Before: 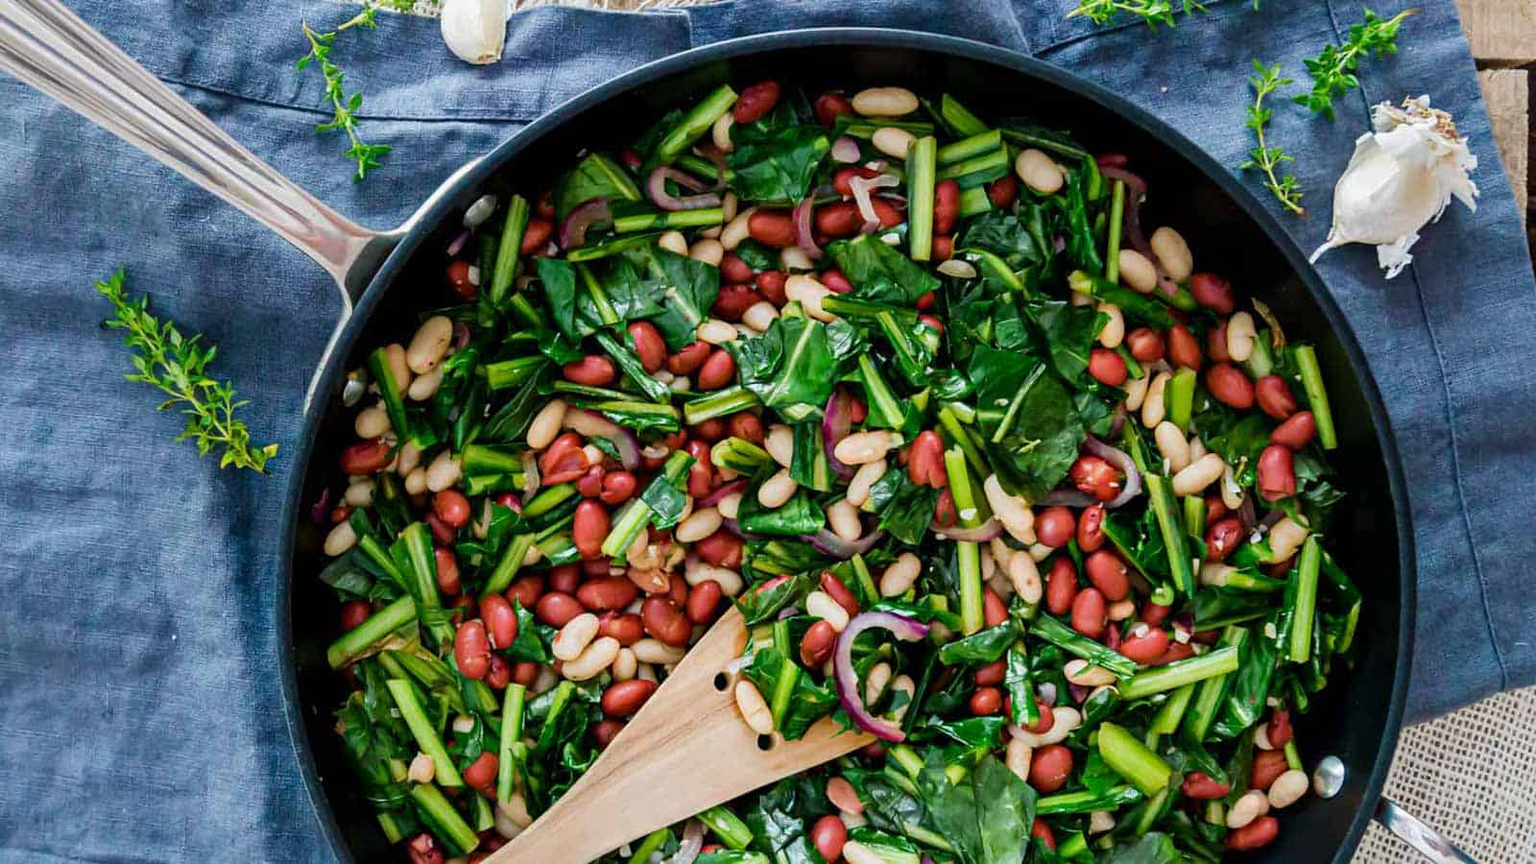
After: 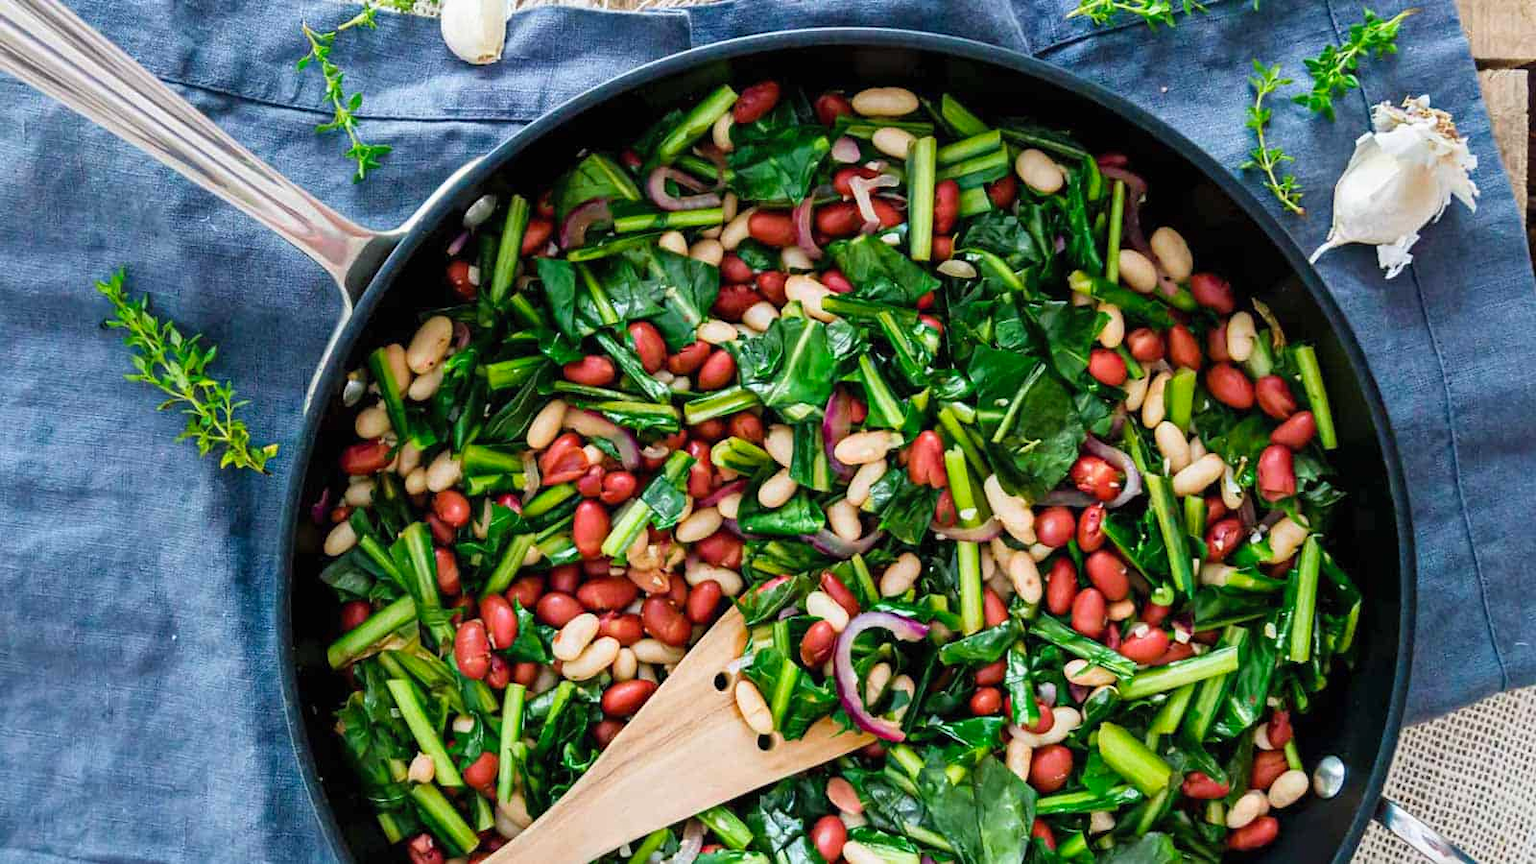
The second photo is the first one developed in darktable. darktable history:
shadows and highlights: shadows 0, highlights 40
contrast brightness saturation: contrast 0.03, brightness 0.06, saturation 0.13
